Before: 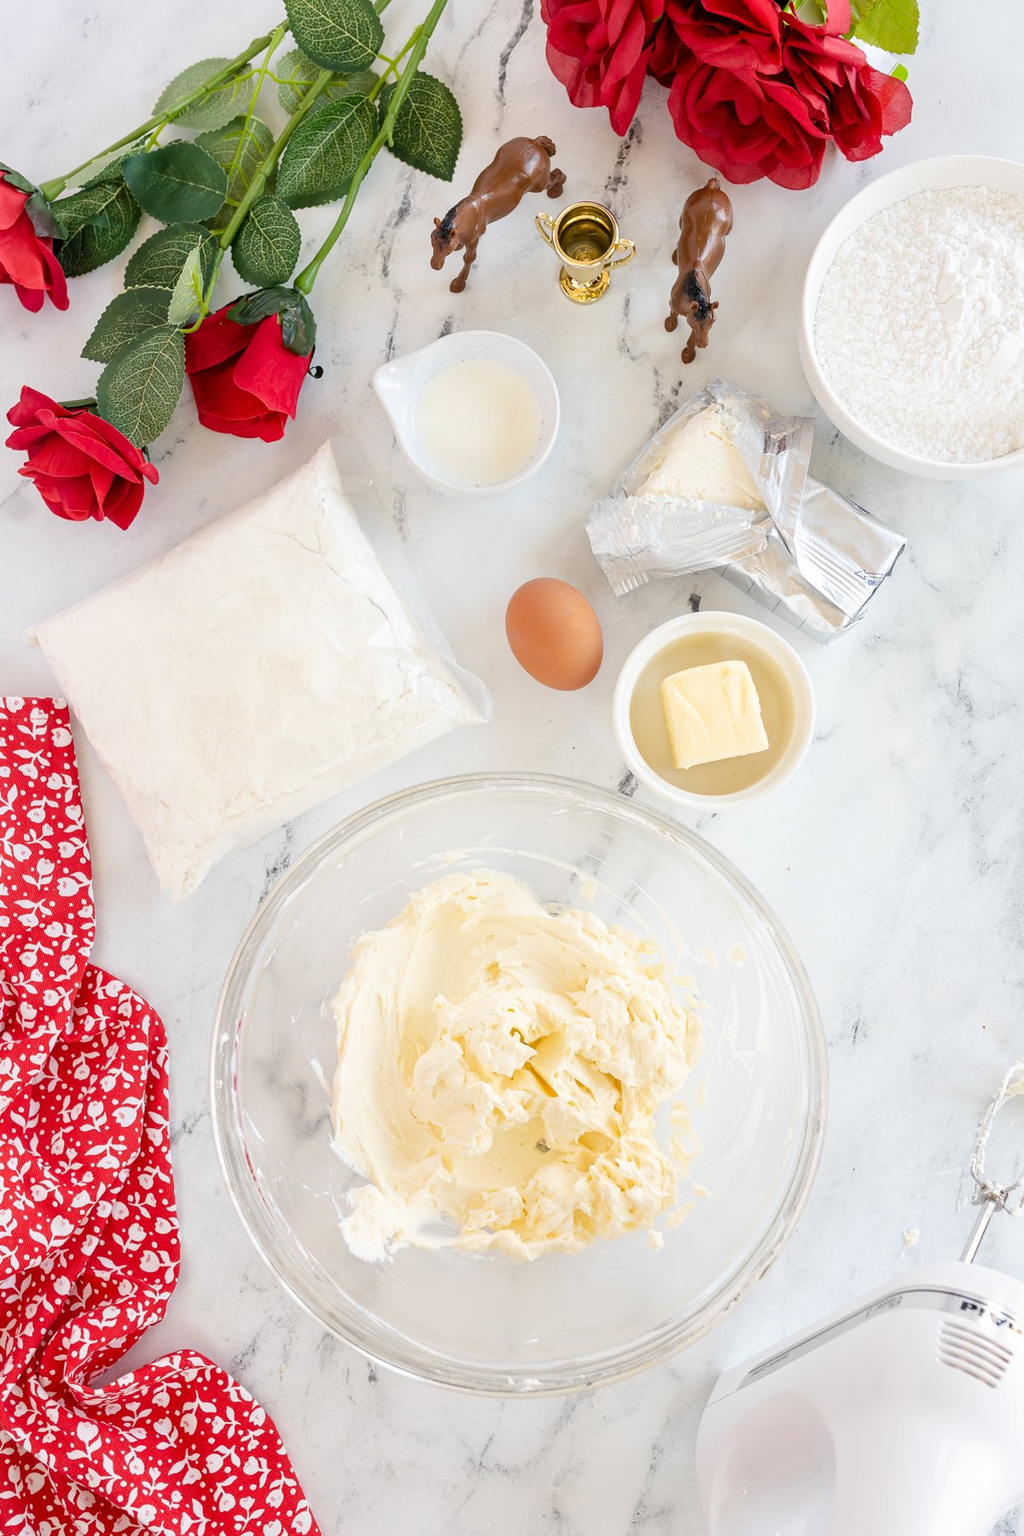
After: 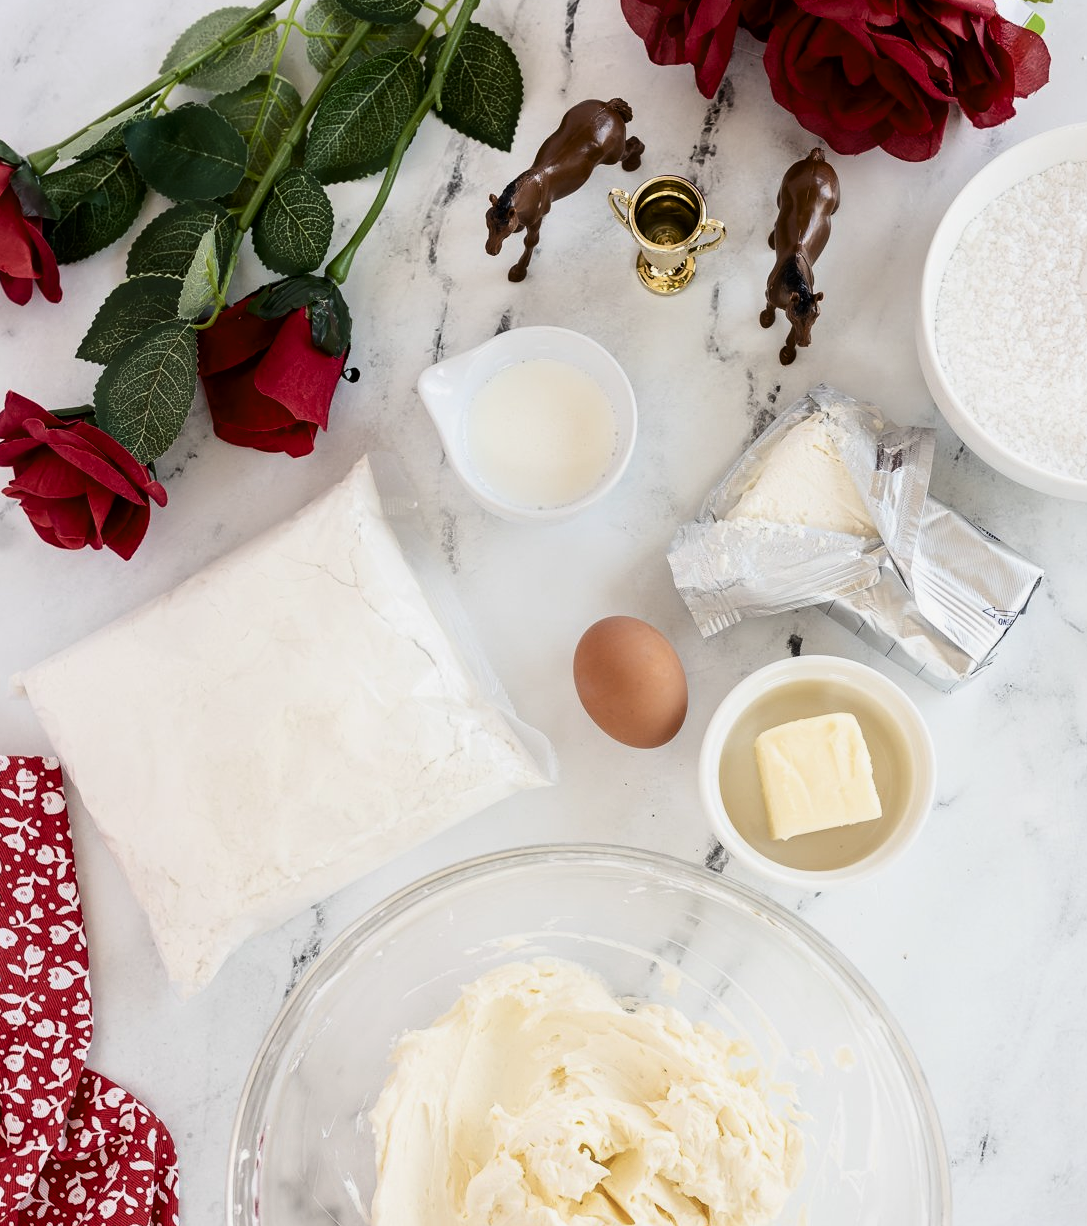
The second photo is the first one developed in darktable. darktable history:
crop: left 1.617%, top 3.394%, right 7.718%, bottom 28.451%
tone curve: curves: ch0 [(0.003, 0) (0.066, 0.023) (0.149, 0.094) (0.264, 0.238) (0.395, 0.401) (0.517, 0.553) (0.716, 0.743) (0.813, 0.846) (1, 1)]; ch1 [(0, 0) (0.164, 0.115) (0.337, 0.332) (0.39, 0.398) (0.464, 0.461) (0.501, 0.5) (0.521, 0.529) (0.571, 0.588) (0.652, 0.681) (0.733, 0.749) (0.811, 0.796) (1, 1)]; ch2 [(0, 0) (0.337, 0.382) (0.464, 0.476) (0.501, 0.502) (0.527, 0.54) (0.556, 0.567) (0.6, 0.59) (0.687, 0.675) (1, 1)], color space Lab, linked channels, preserve colors none
color balance rgb: linear chroma grading › shadows -1.531%, linear chroma grading › highlights -13.971%, linear chroma grading › global chroma -9.984%, linear chroma grading › mid-tones -10.387%, perceptual saturation grading › global saturation 20%, perceptual saturation grading › highlights -25.533%, perceptual saturation grading › shadows 25.42%, perceptual brilliance grading › highlights 4.26%, perceptual brilliance grading › mid-tones -17.823%, perceptual brilliance grading › shadows -41.336%, global vibrance 20%
tone equalizer: -8 EV 0.246 EV, -7 EV 0.39 EV, -6 EV 0.448 EV, -5 EV 0.214 EV, -3 EV -0.259 EV, -2 EV -0.439 EV, -1 EV -0.422 EV, +0 EV -0.264 EV, smoothing 1
